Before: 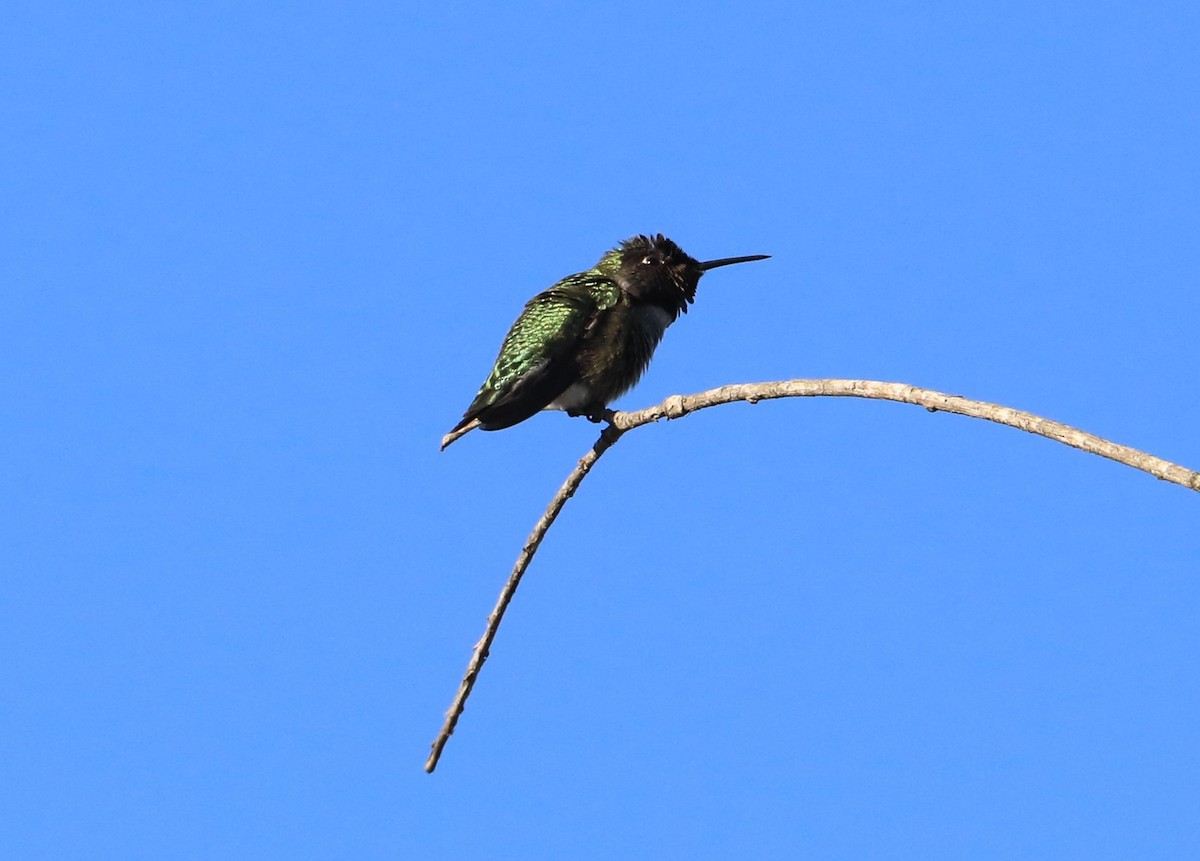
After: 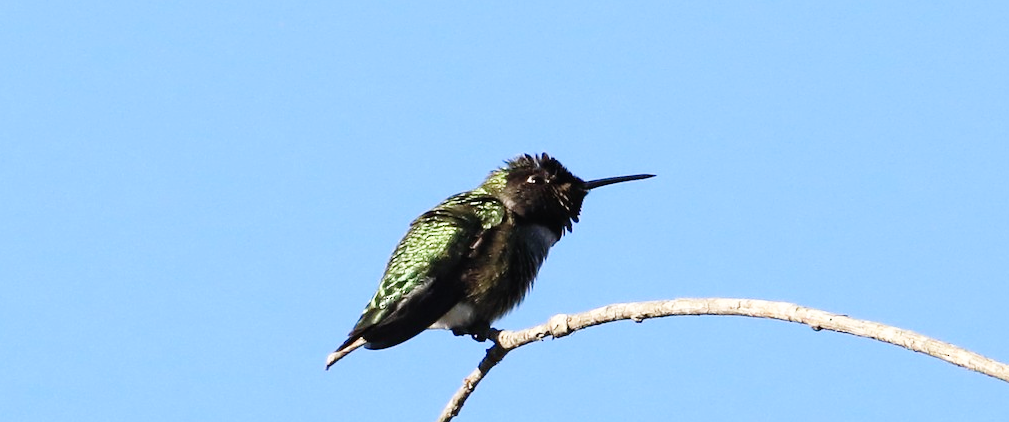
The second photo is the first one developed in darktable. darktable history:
crop and rotate: left 9.634%, top 9.588%, right 6.21%, bottom 41.347%
base curve: curves: ch0 [(0, 0) (0.008, 0.007) (0.022, 0.029) (0.048, 0.089) (0.092, 0.197) (0.191, 0.399) (0.275, 0.534) (0.357, 0.65) (0.477, 0.78) (0.542, 0.833) (0.799, 0.973) (1, 1)], preserve colors none
contrast brightness saturation: contrast 0.006, saturation -0.06
